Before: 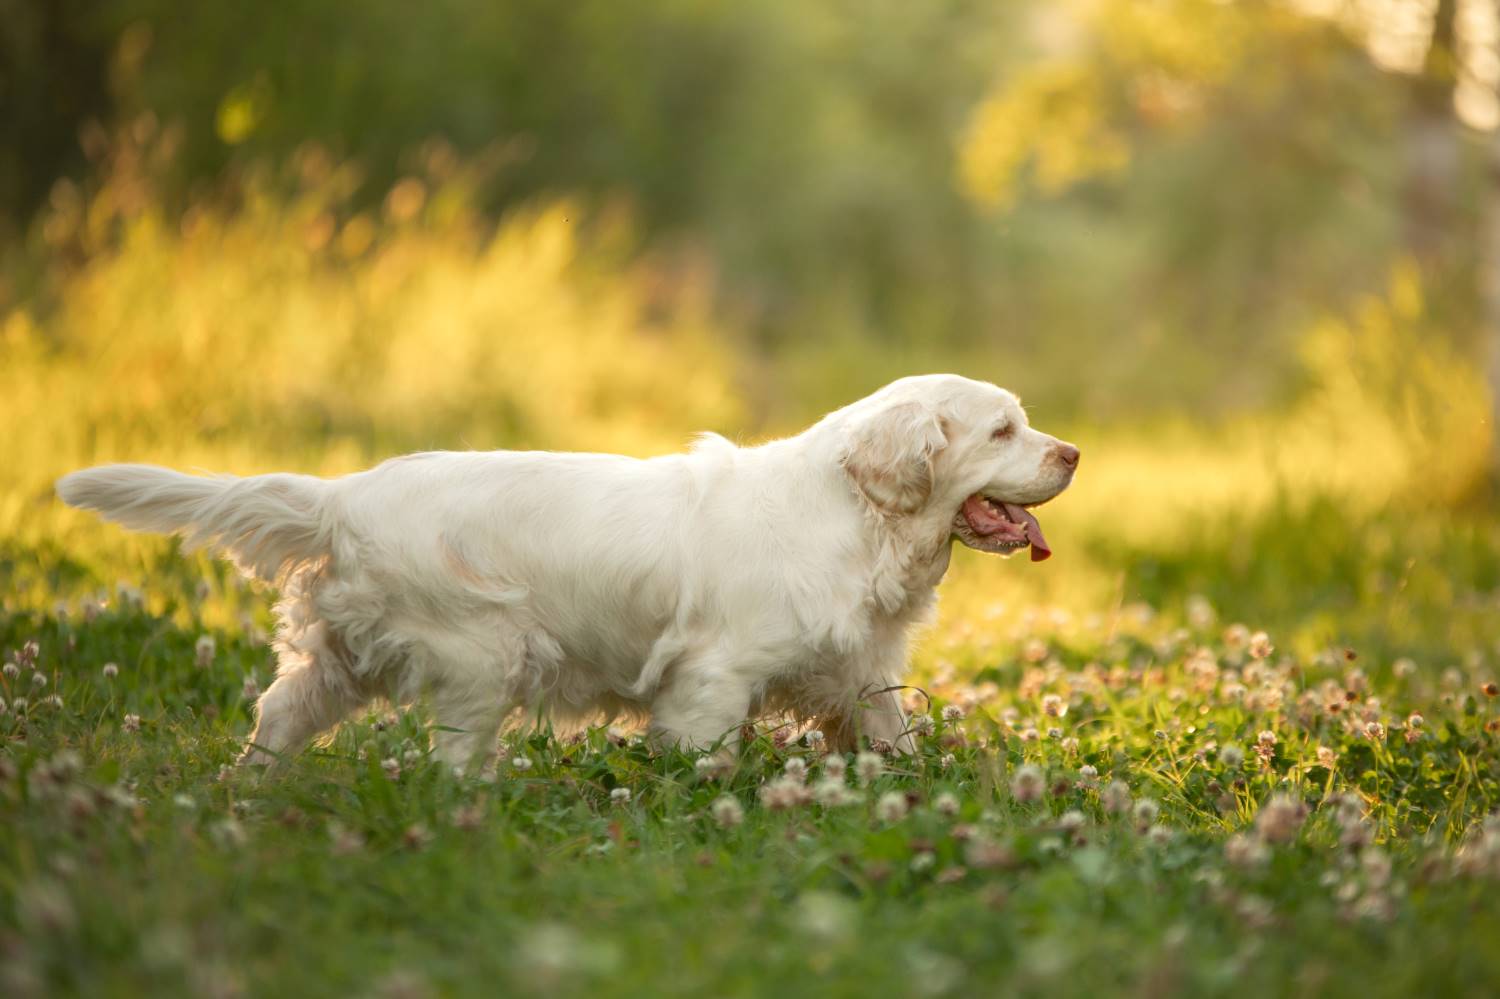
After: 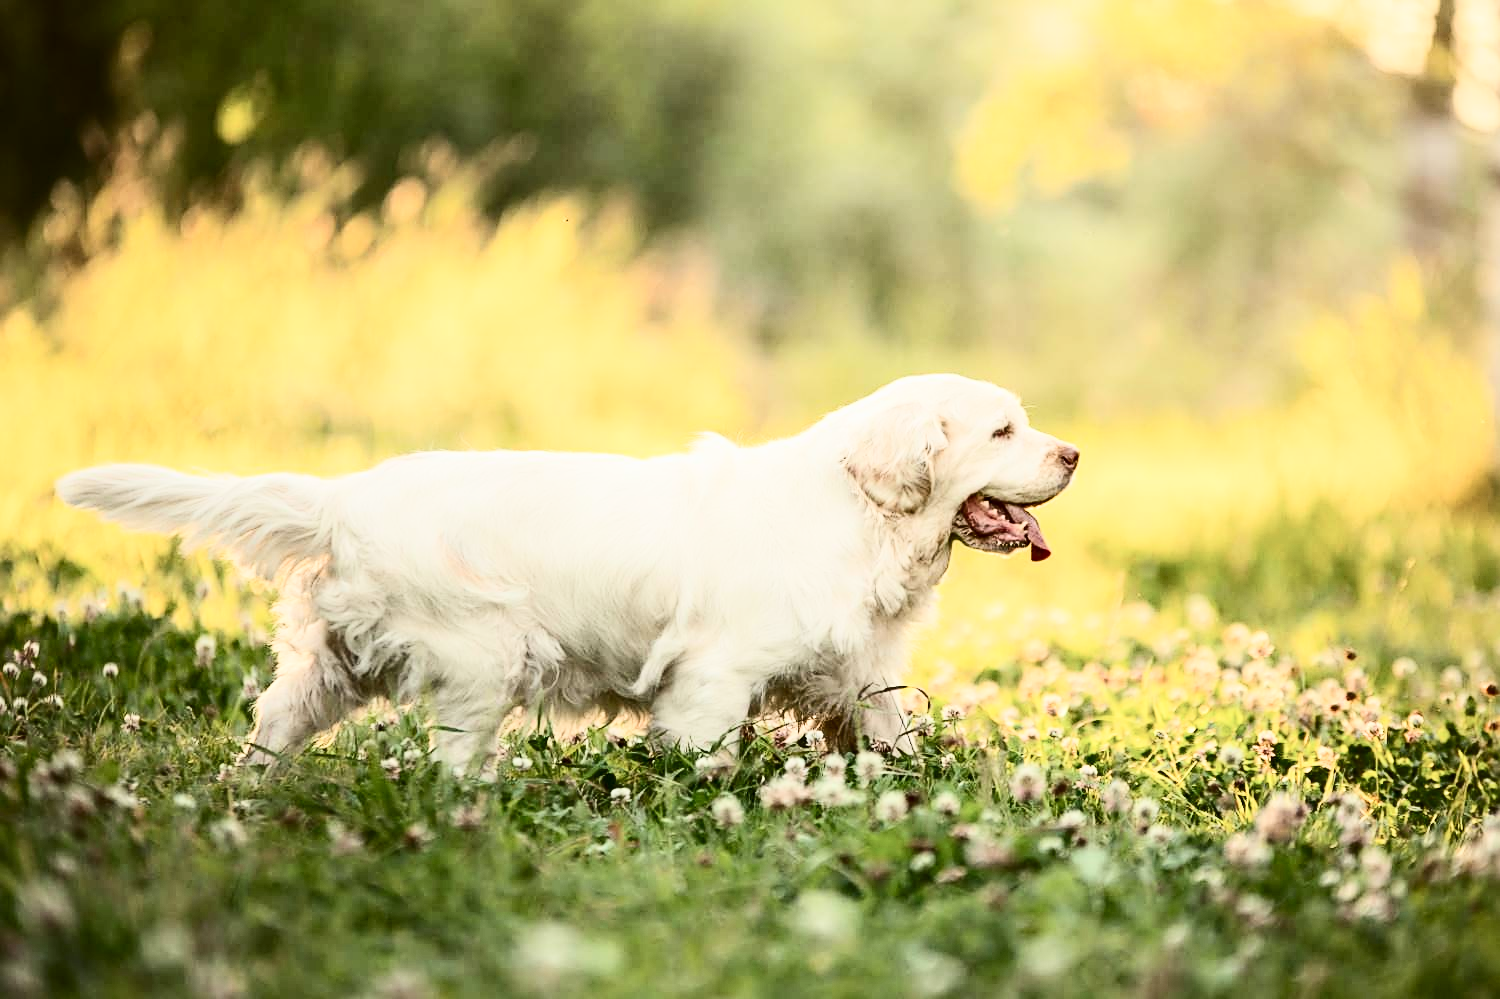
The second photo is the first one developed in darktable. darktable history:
filmic rgb: hardness 4.17
contrast brightness saturation: contrast 0.5, saturation -0.1
sharpen: on, module defaults
exposure: black level correction 0, exposure 0.7 EV, compensate exposure bias true, compensate highlight preservation false
